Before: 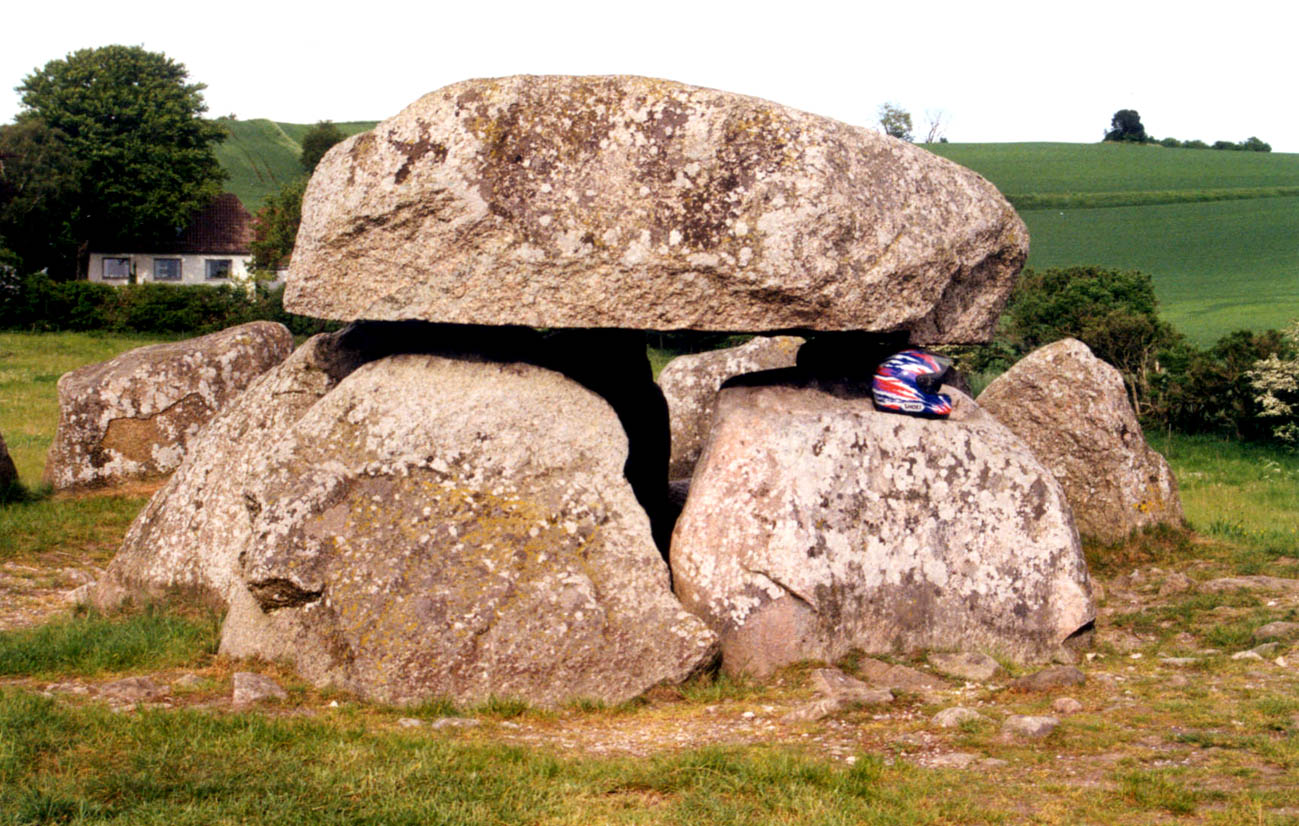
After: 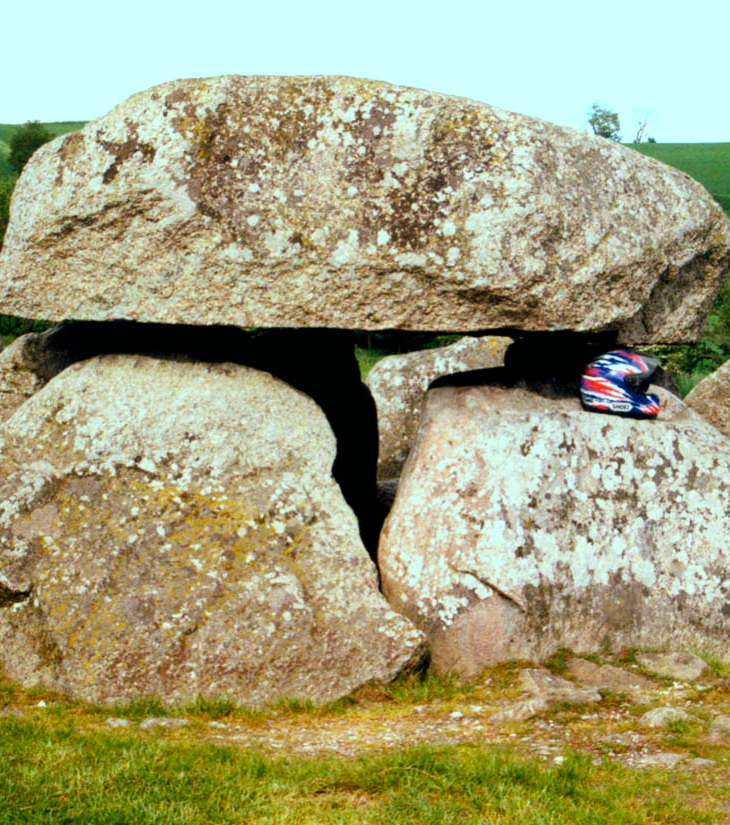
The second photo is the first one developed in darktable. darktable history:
crop and rotate: left 22.516%, right 21.234%
color balance rgb: shadows lift › chroma 11.71%, shadows lift › hue 133.46°, highlights gain › chroma 4%, highlights gain › hue 200.2°, perceptual saturation grading › global saturation 18.05%
